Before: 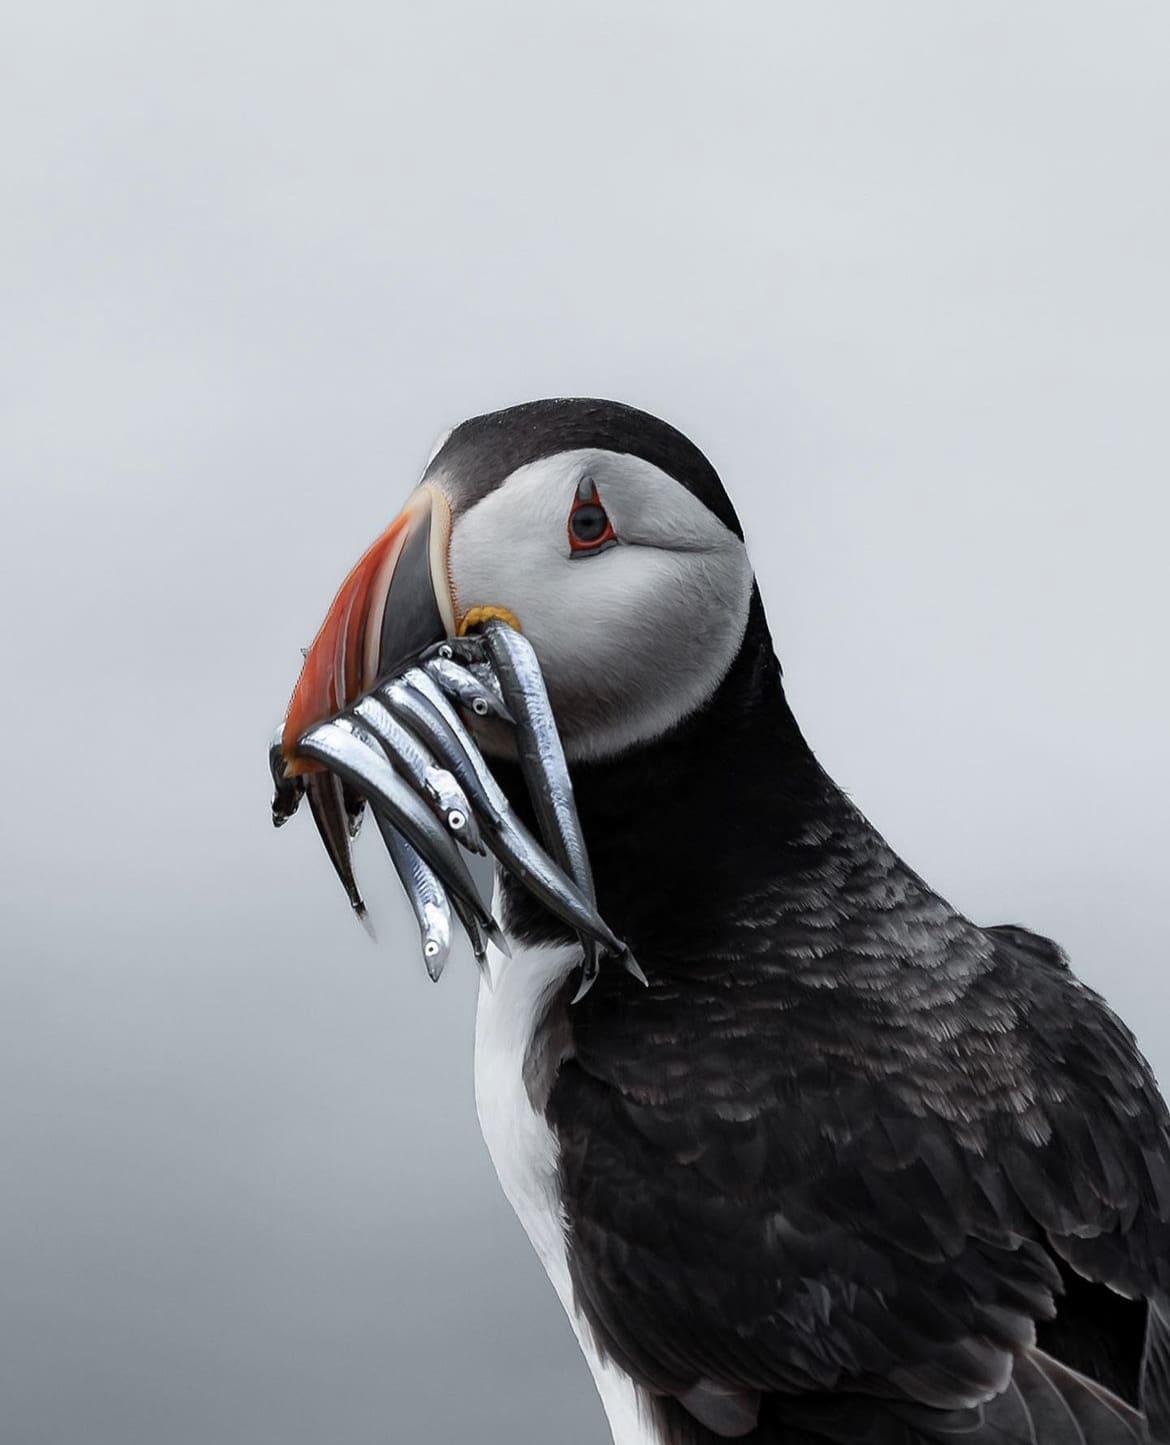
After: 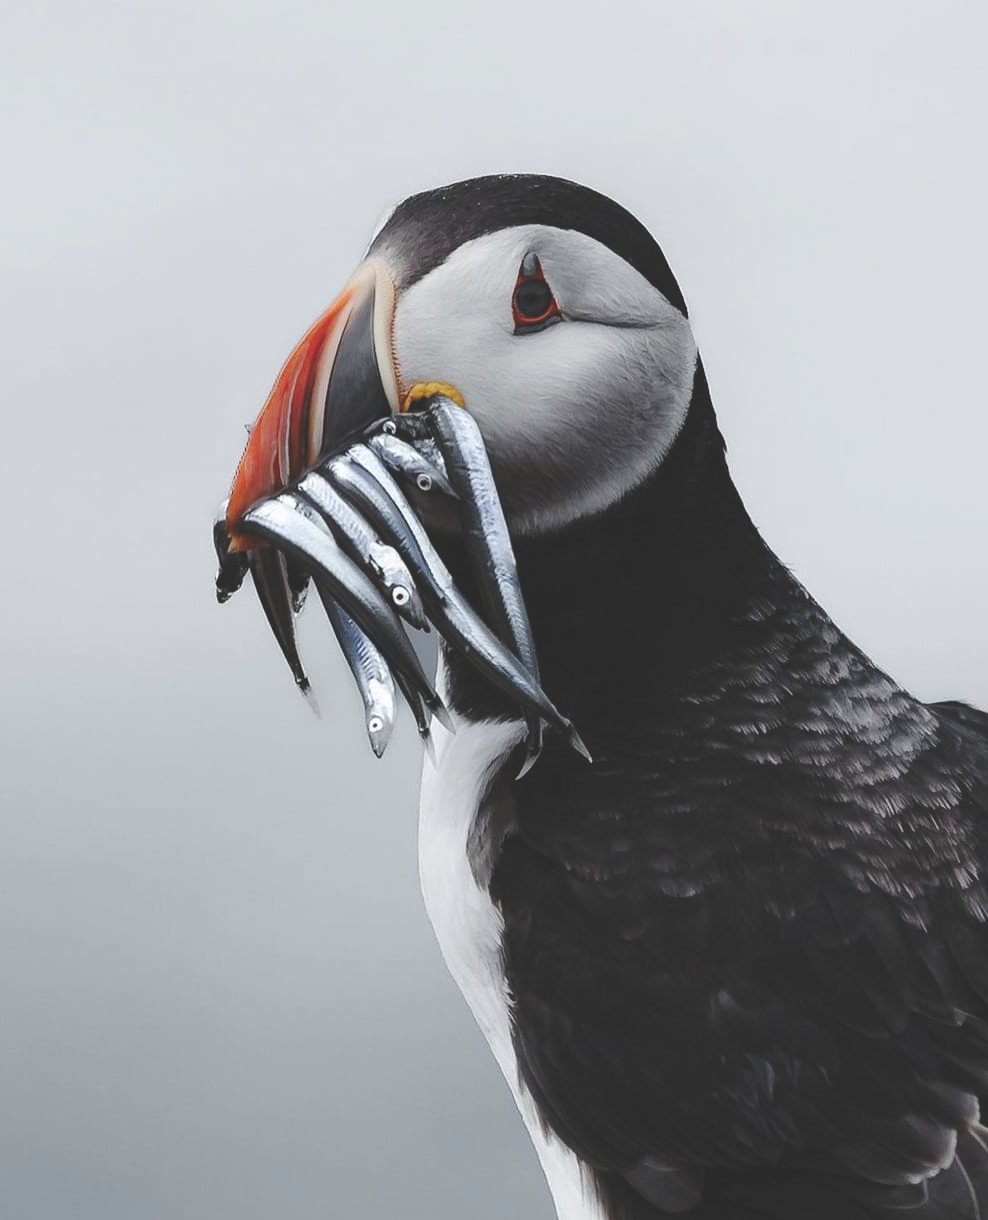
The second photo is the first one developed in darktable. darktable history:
crop and rotate: left 4.842%, top 15.51%, right 10.668%
base curve: curves: ch0 [(0, 0.024) (0.055, 0.065) (0.121, 0.166) (0.236, 0.319) (0.693, 0.726) (1, 1)], preserve colors none
